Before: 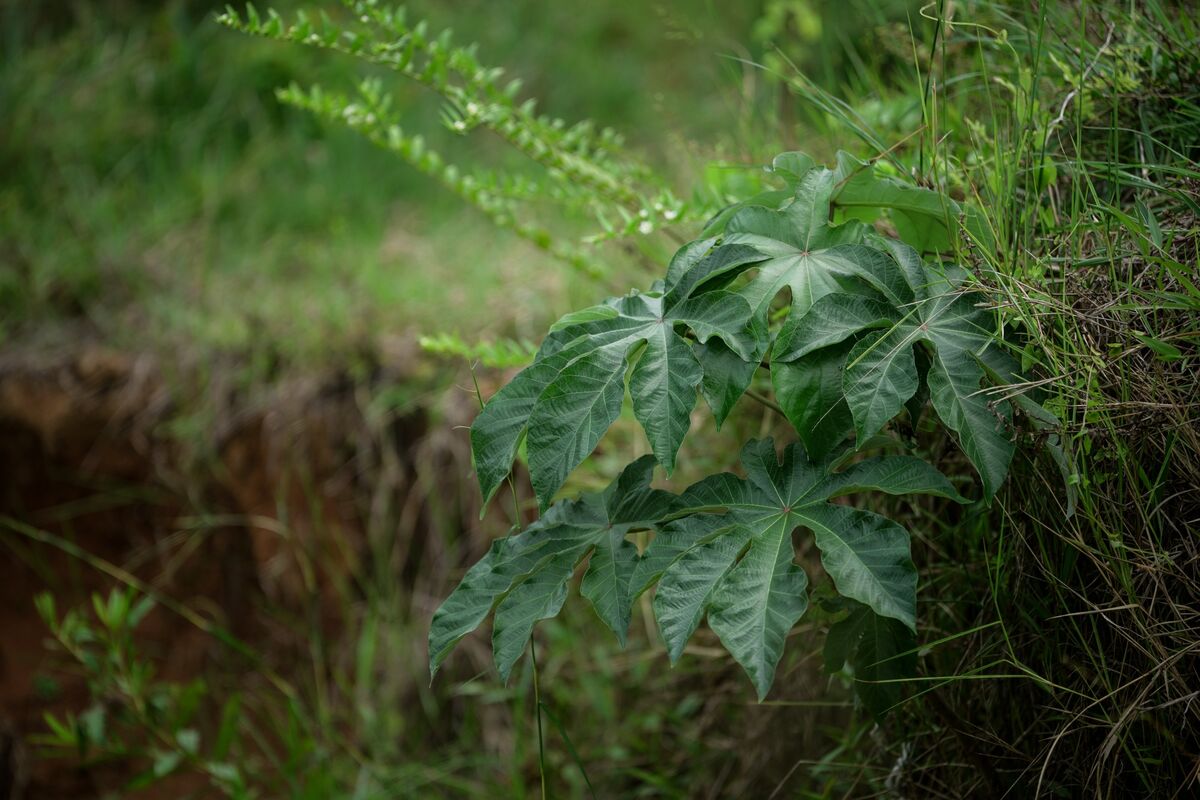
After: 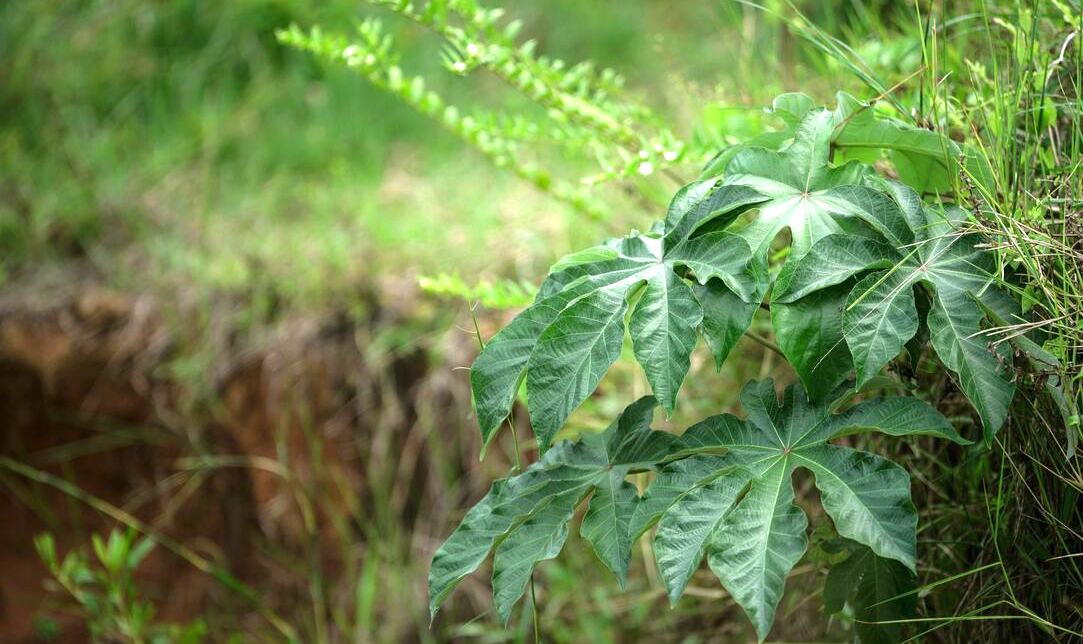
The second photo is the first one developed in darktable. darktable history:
crop: top 7.49%, right 9.717%, bottom 11.943%
rotate and perspective: automatic cropping original format, crop left 0, crop top 0
exposure: black level correction 0, exposure 1.3 EV, compensate exposure bias true, compensate highlight preservation false
tone equalizer: on, module defaults
